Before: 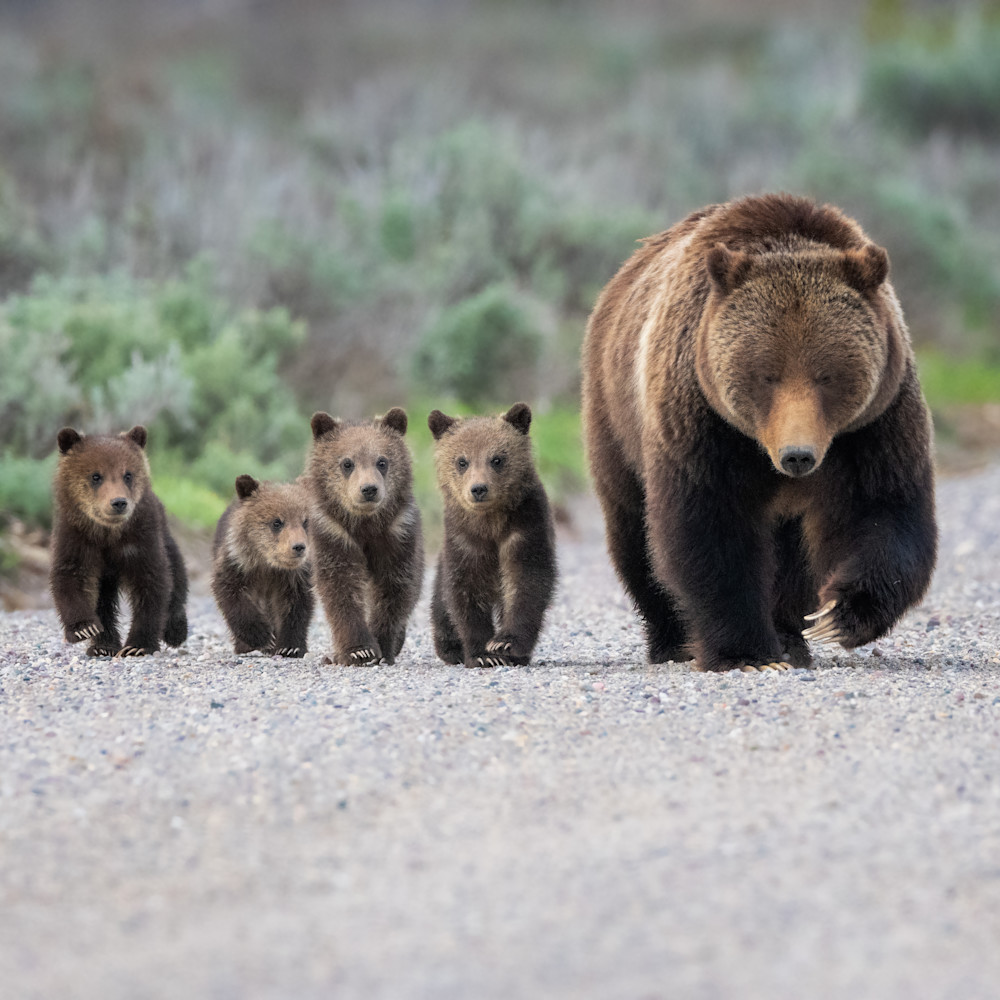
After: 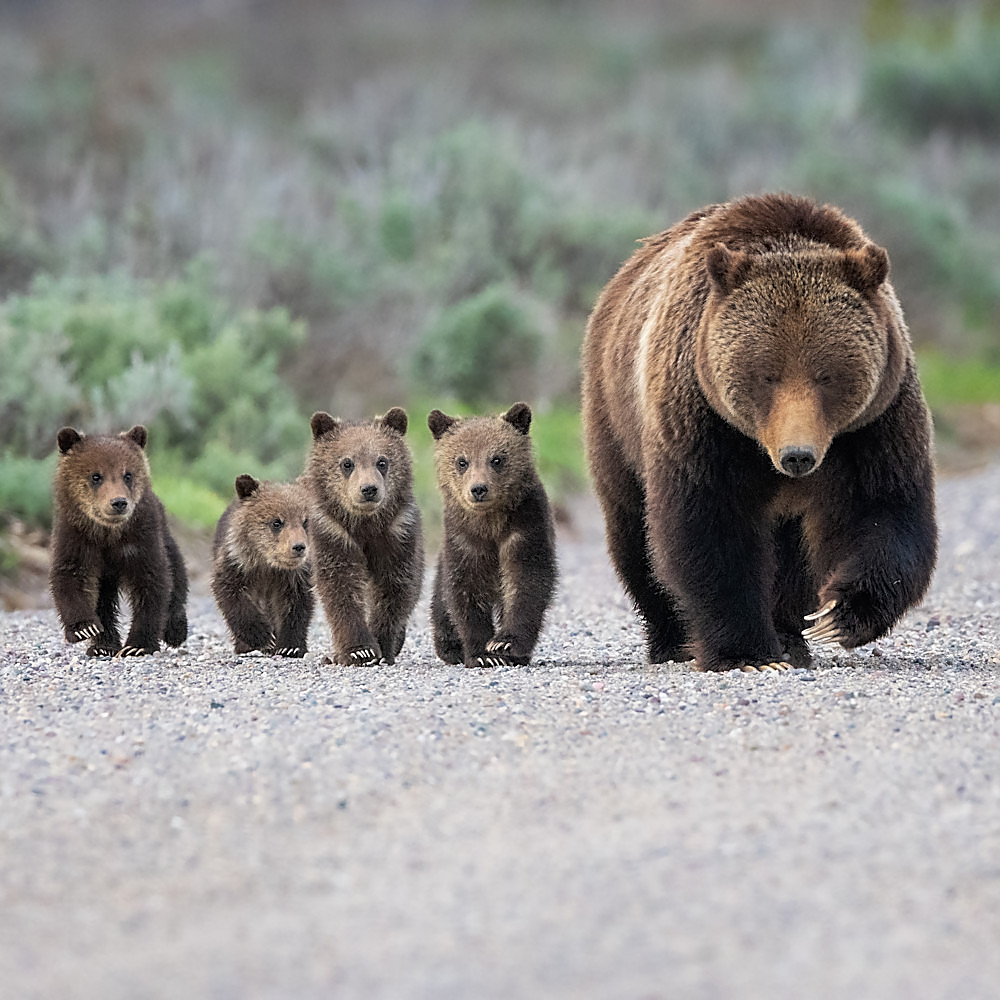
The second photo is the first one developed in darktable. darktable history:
color correction: highlights b* 0.035
sharpen: radius 1.424, amount 1.258, threshold 0.638
